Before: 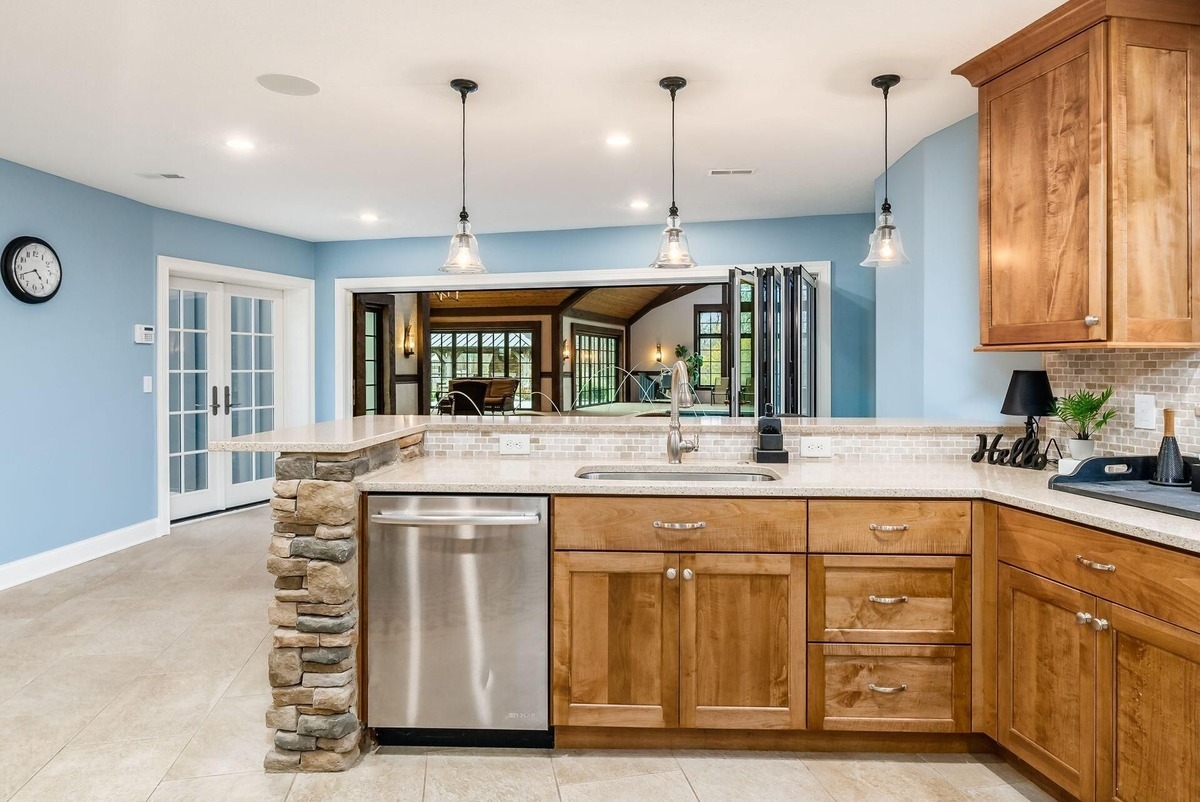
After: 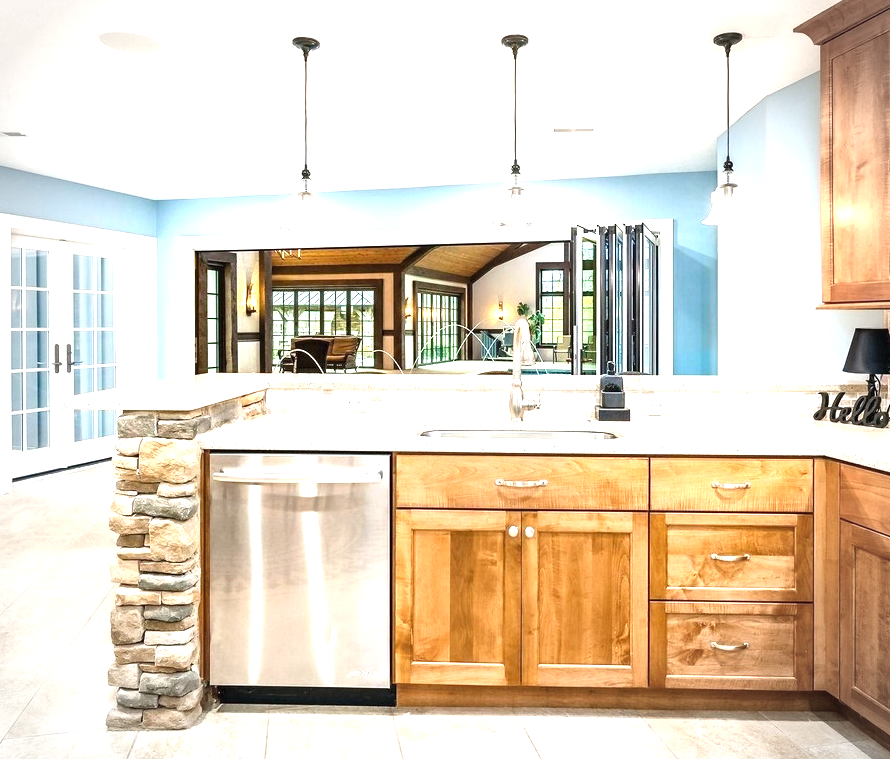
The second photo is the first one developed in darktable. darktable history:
vignetting: automatic ratio true
exposure: black level correction 0, exposure 1.487 EV, compensate highlight preservation false
crop and rotate: left 13.176%, top 5.319%, right 12.616%
